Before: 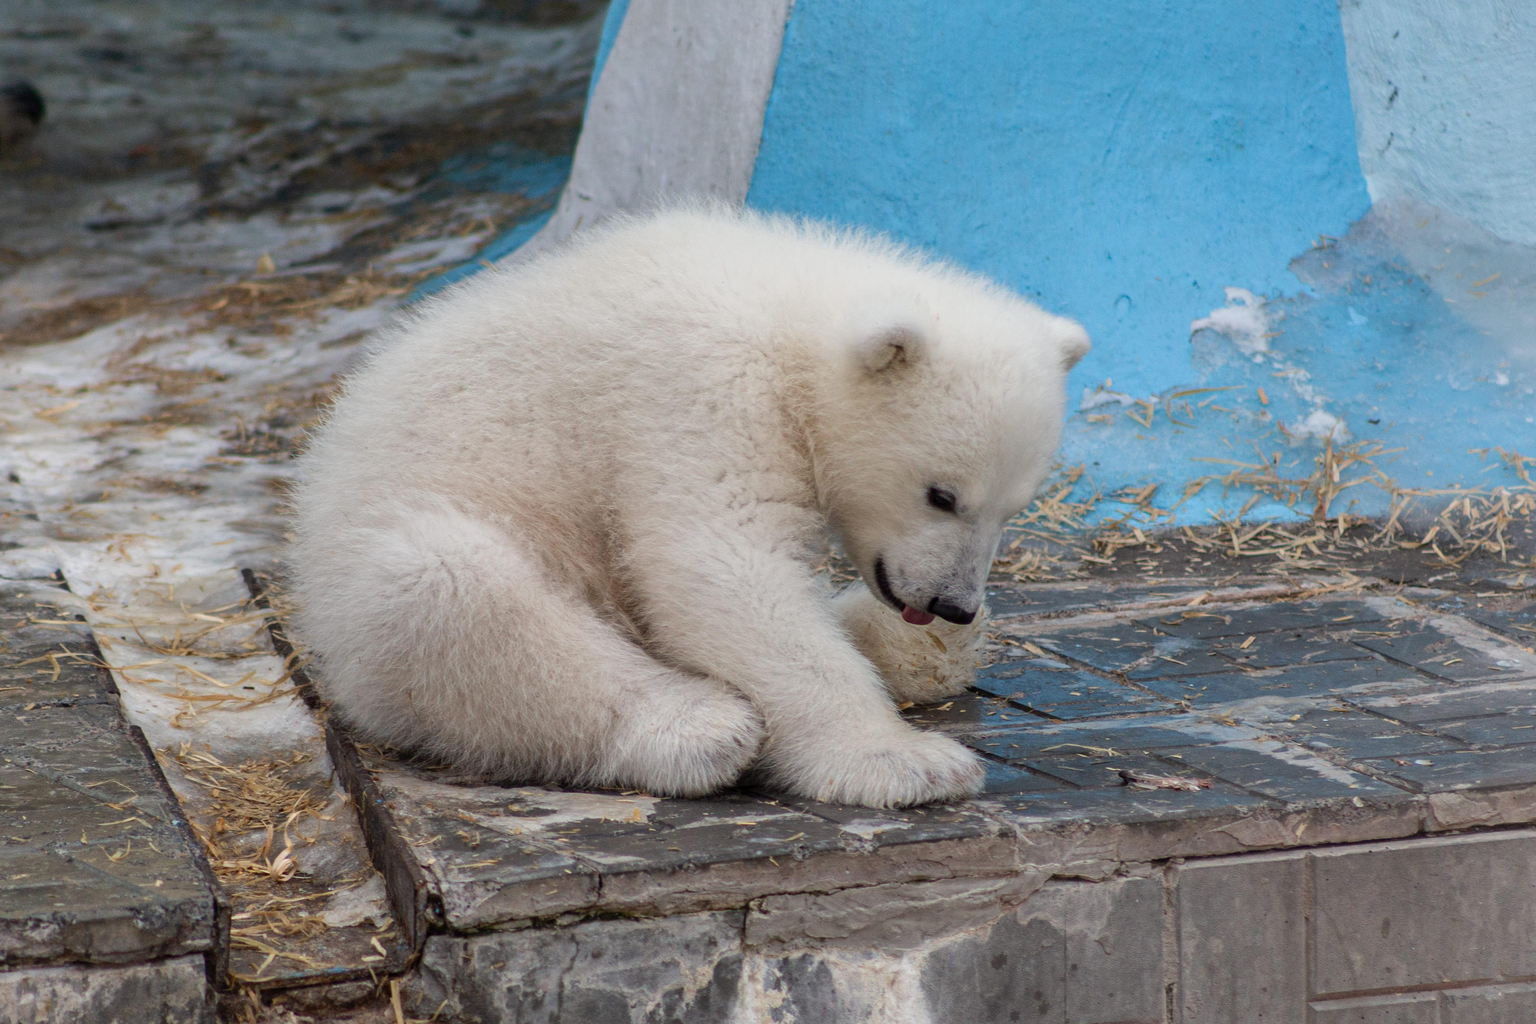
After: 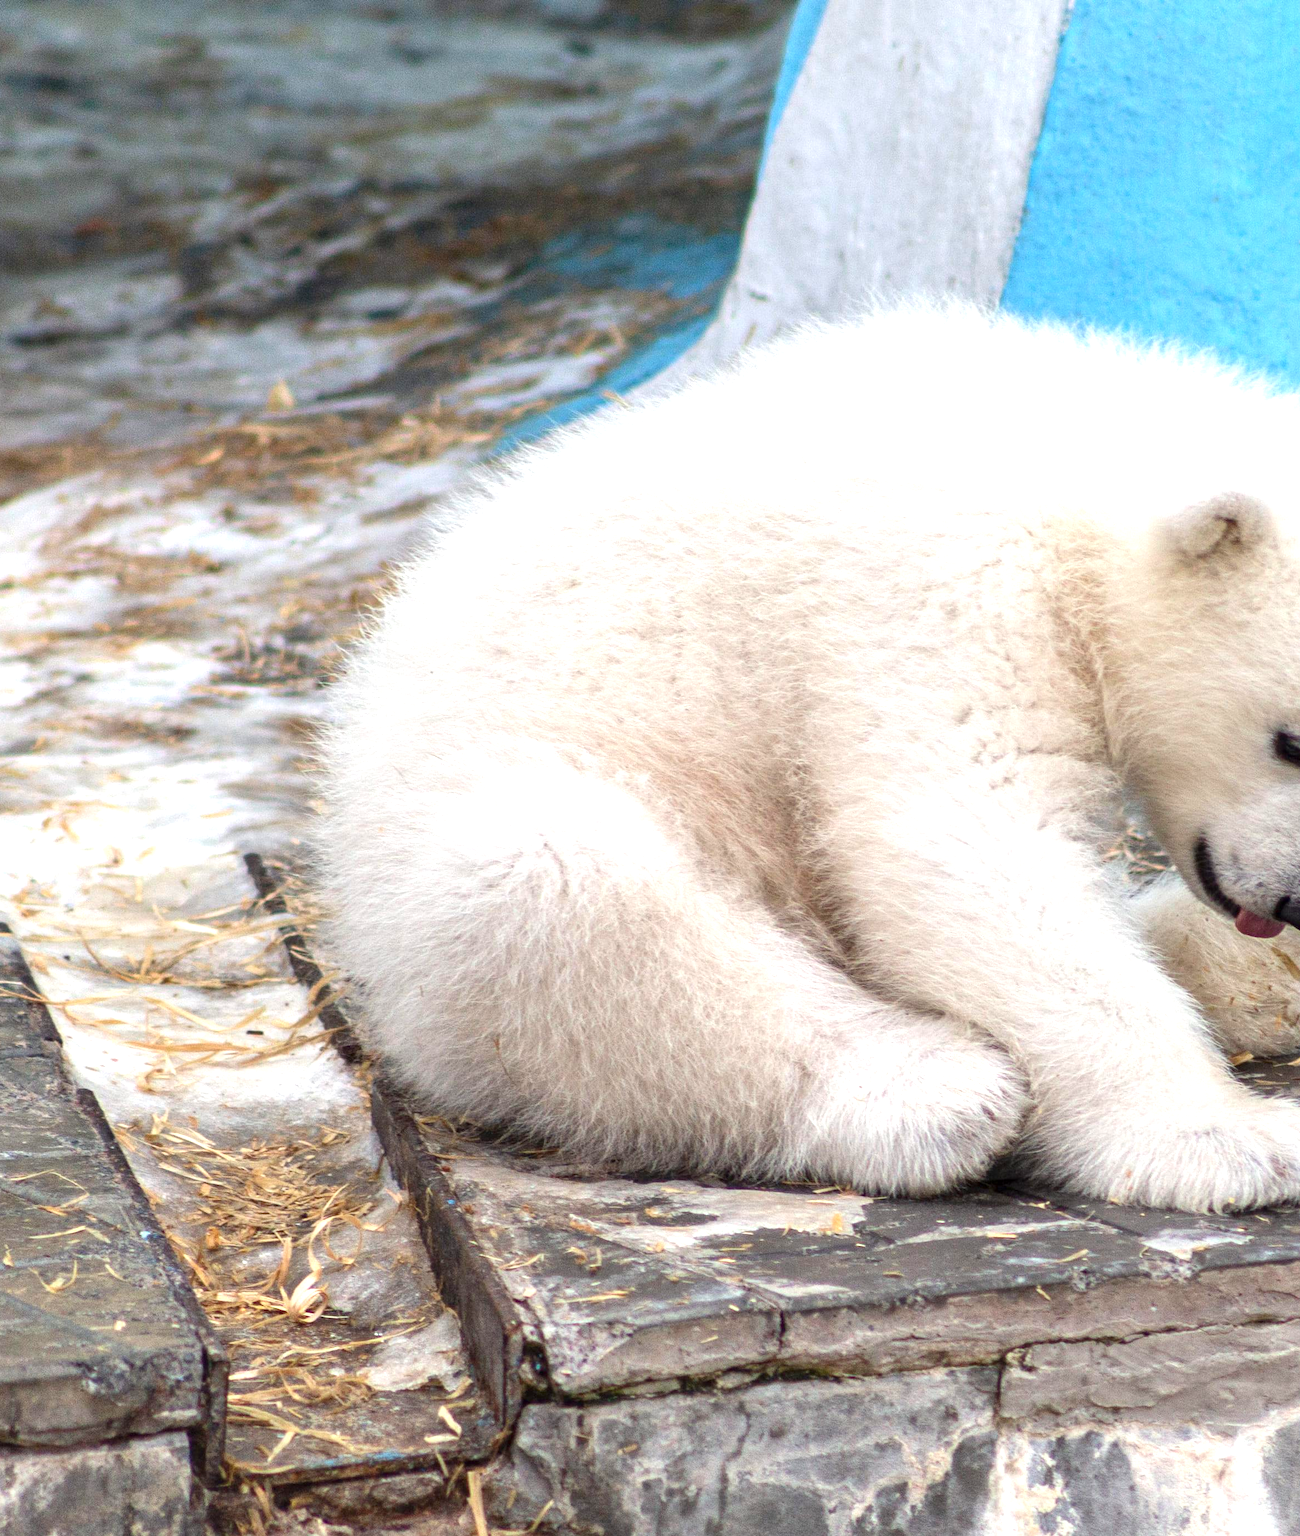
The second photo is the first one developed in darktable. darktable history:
crop: left 5.148%, right 38.4%
exposure: exposure 1.154 EV, compensate highlight preservation false
